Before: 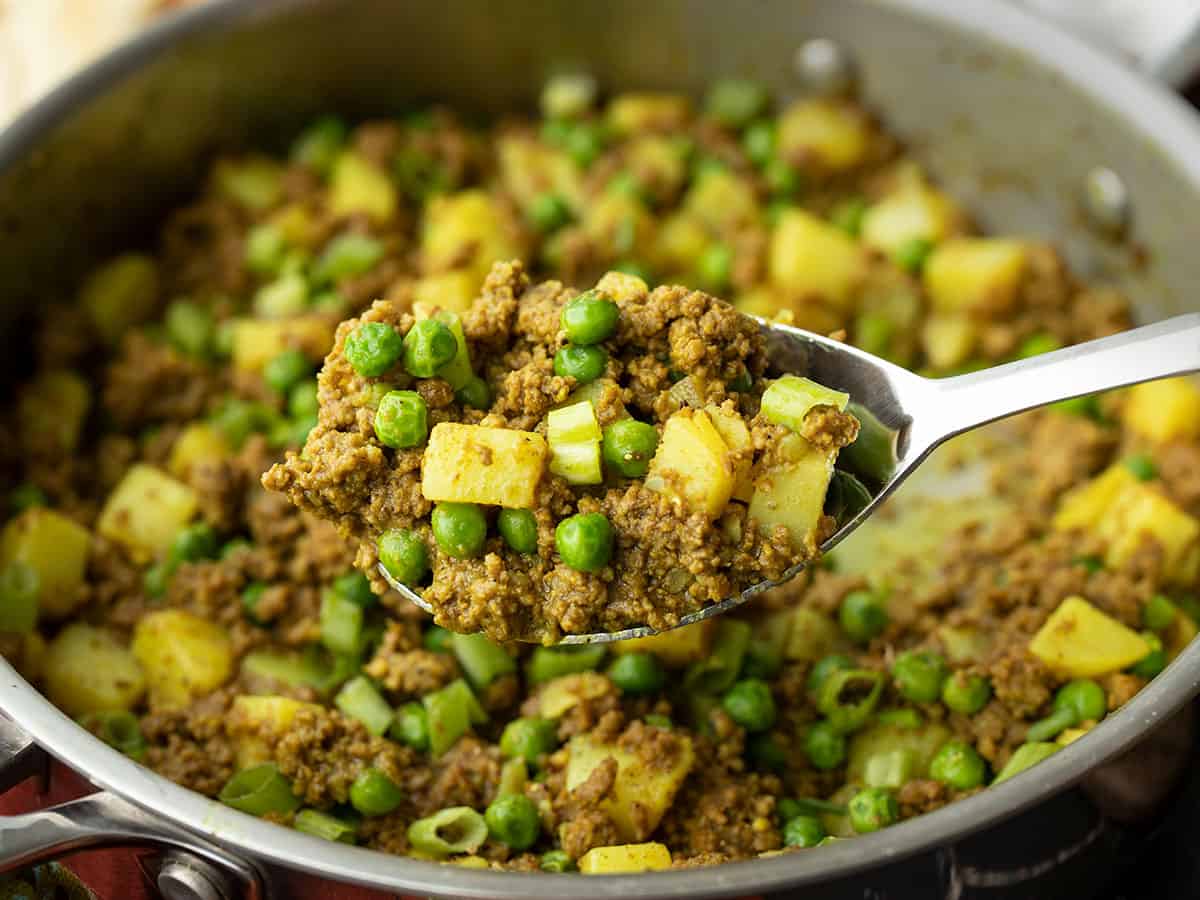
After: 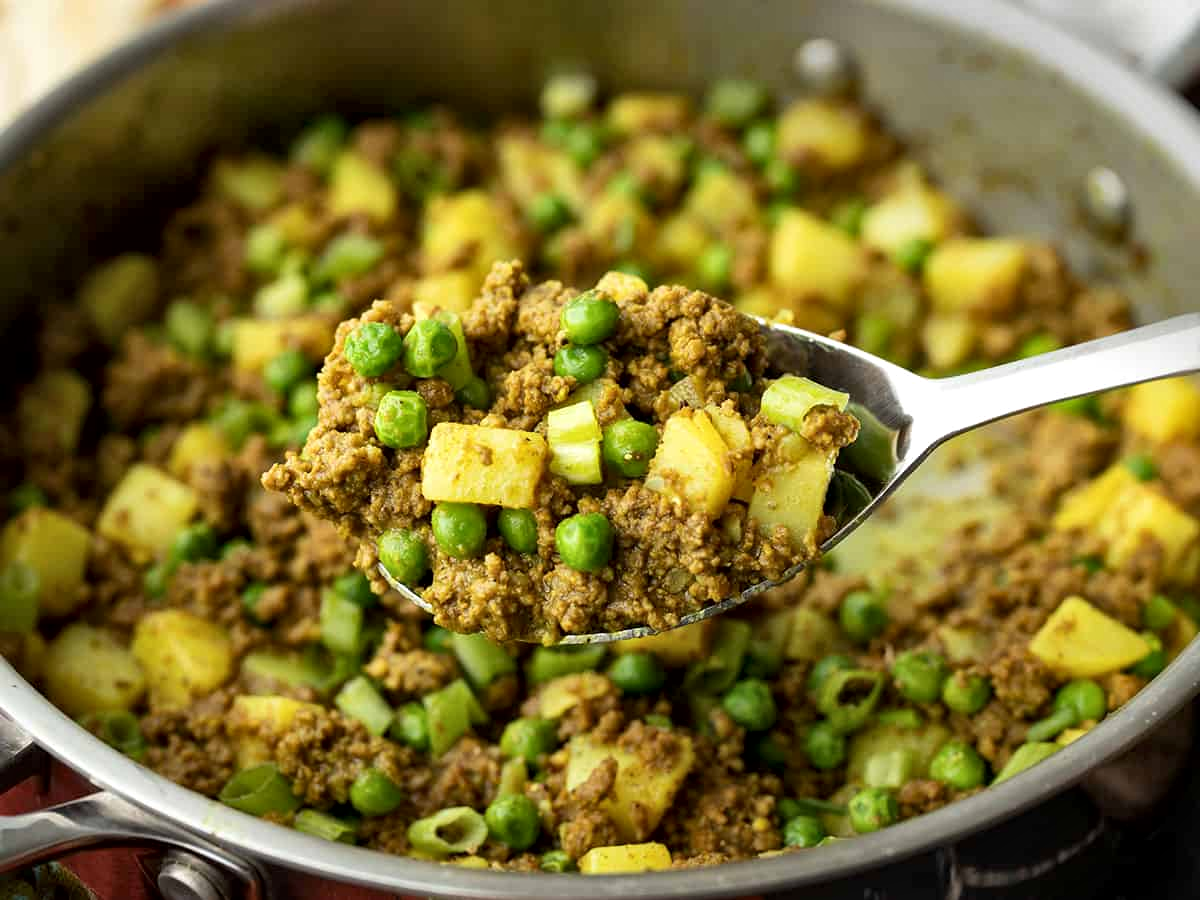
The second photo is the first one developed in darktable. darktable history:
local contrast: mode bilateral grid, contrast 19, coarseness 49, detail 147%, midtone range 0.2
